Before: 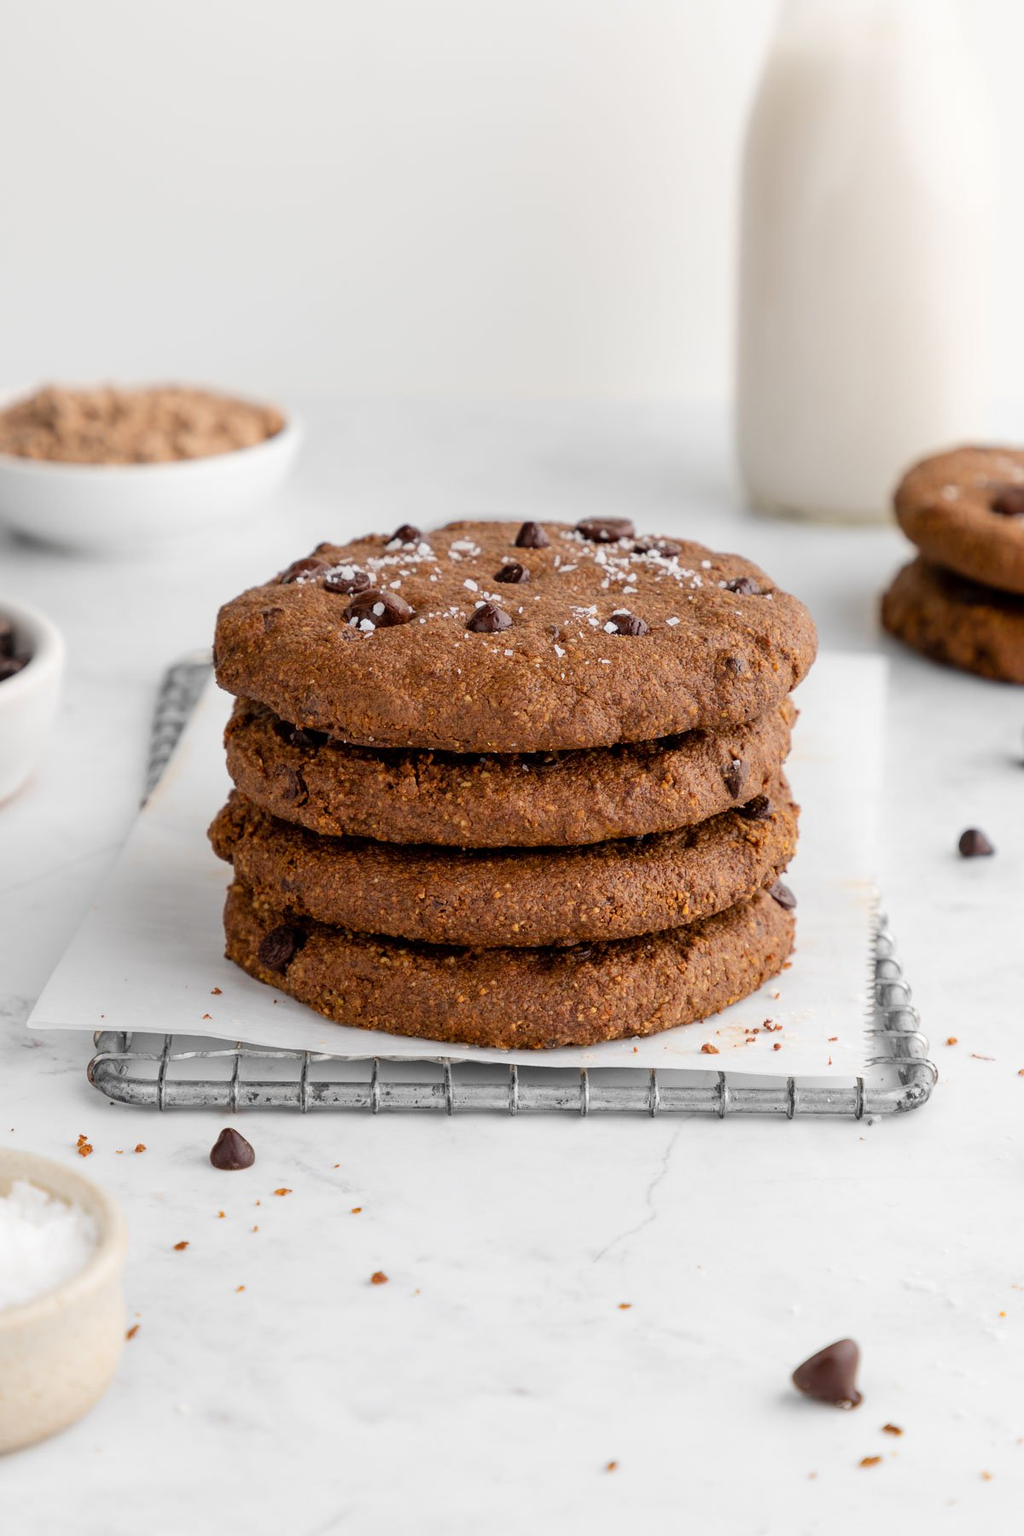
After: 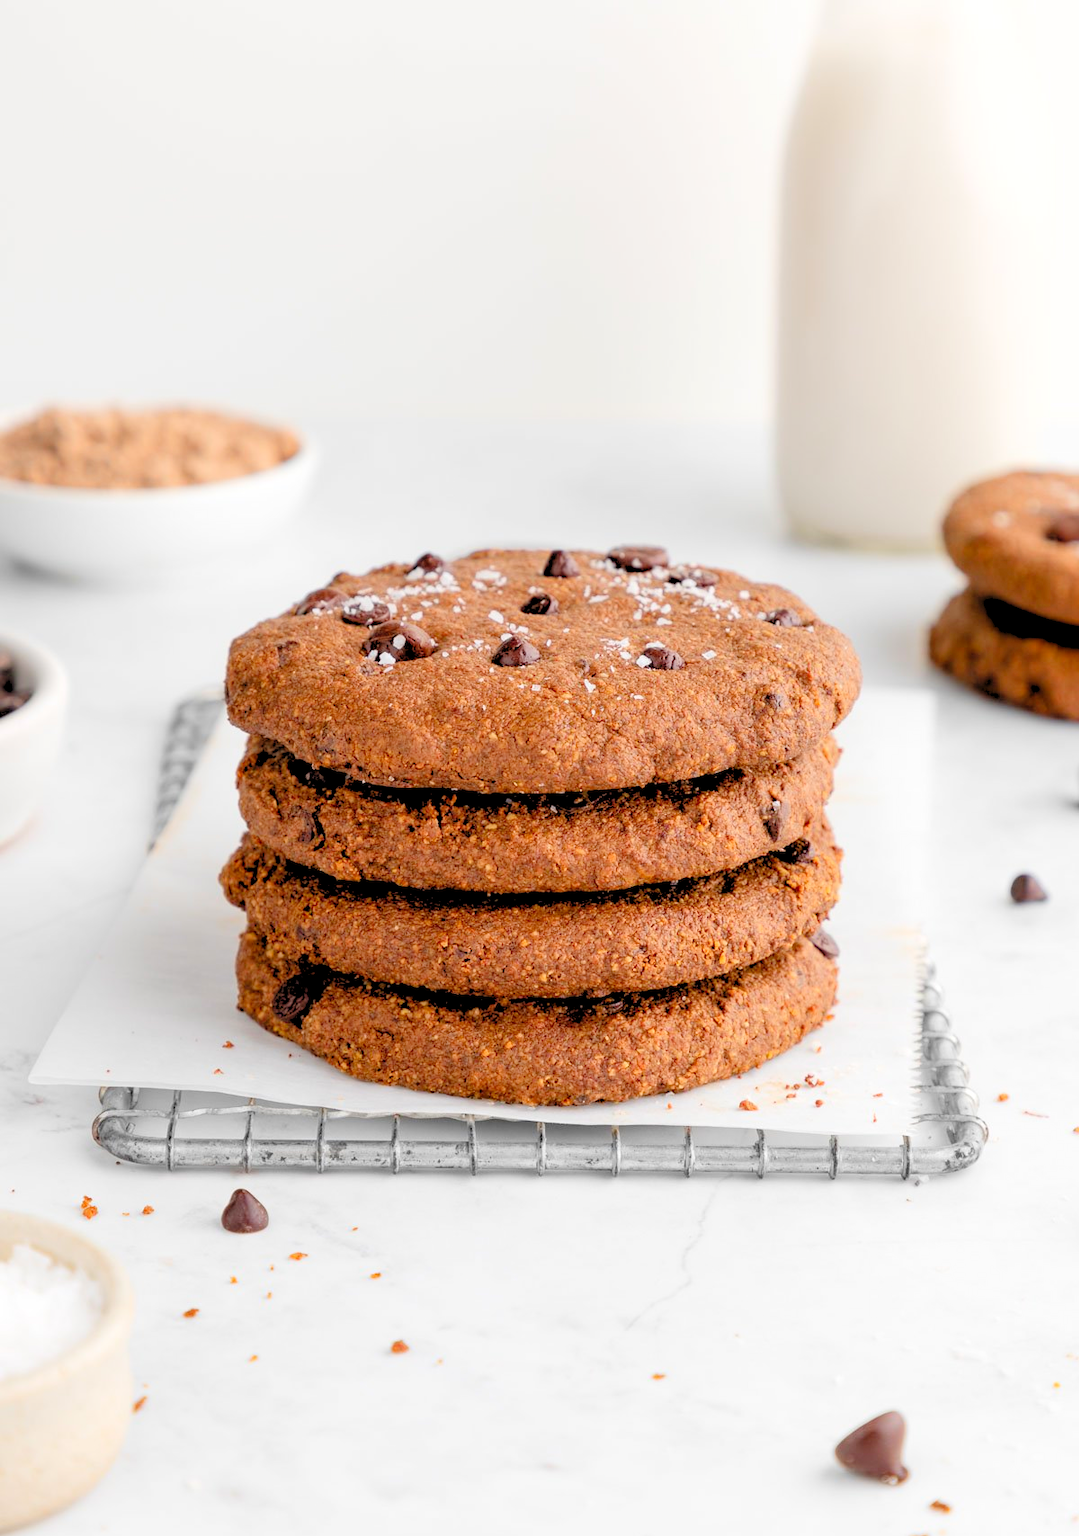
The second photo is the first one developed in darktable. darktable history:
crop and rotate: top 0%, bottom 5.097%
levels: levels [0.072, 0.414, 0.976]
